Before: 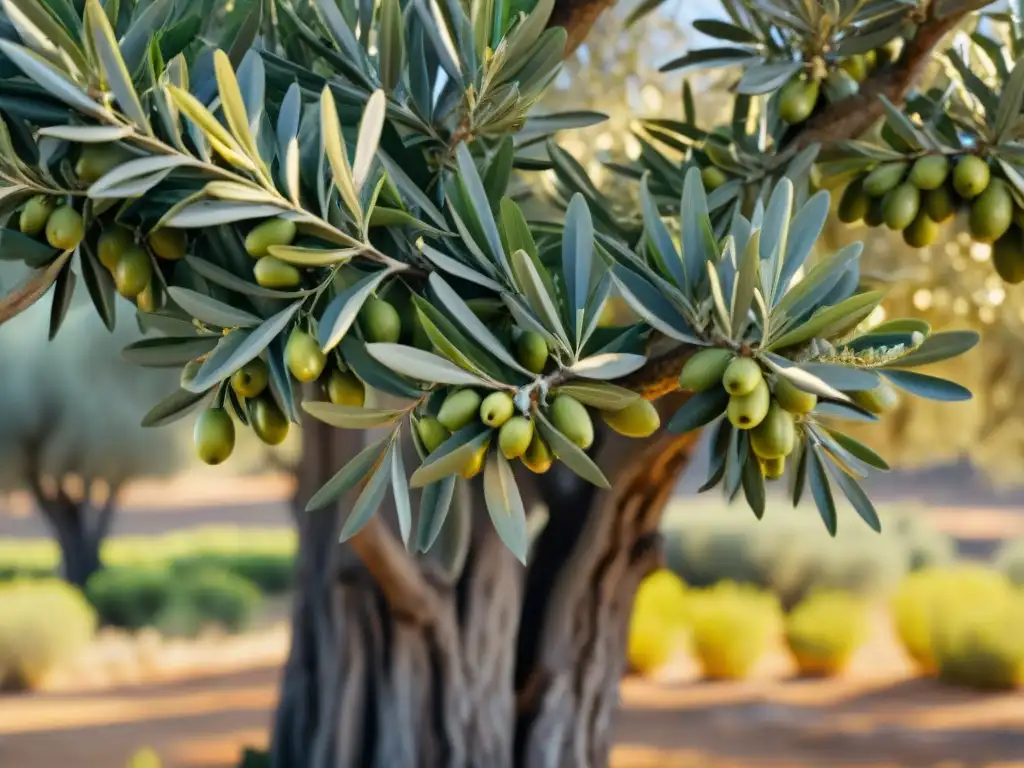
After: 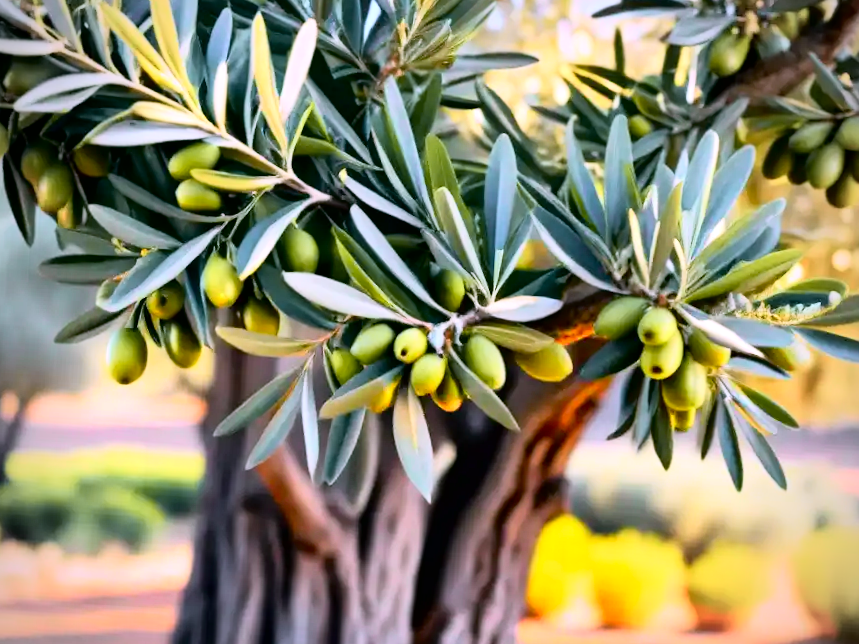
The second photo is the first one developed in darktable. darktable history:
crop and rotate: angle -3.27°, left 5.211%, top 5.211%, right 4.607%, bottom 4.607%
vignetting: on, module defaults
white balance: red 1.042, blue 1.17
shadows and highlights: shadows -10, white point adjustment 1.5, highlights 10
tone equalizer: -8 EV -0.417 EV, -7 EV -0.389 EV, -6 EV -0.333 EV, -5 EV -0.222 EV, -3 EV 0.222 EV, -2 EV 0.333 EV, -1 EV 0.389 EV, +0 EV 0.417 EV, edges refinement/feathering 500, mask exposure compensation -1.57 EV, preserve details no
exposure: black level correction 0.004, exposure 0.014 EV, compensate highlight preservation false
tone curve: curves: ch0 [(0, 0.005) (0.103, 0.097) (0.18, 0.22) (0.378, 0.482) (0.504, 0.631) (0.663, 0.801) (0.834, 0.914) (1, 0.971)]; ch1 [(0, 0) (0.172, 0.123) (0.324, 0.253) (0.396, 0.388) (0.478, 0.461) (0.499, 0.498) (0.522, 0.528) (0.604, 0.692) (0.704, 0.818) (1, 1)]; ch2 [(0, 0) (0.411, 0.424) (0.496, 0.5) (0.515, 0.519) (0.555, 0.585) (0.628, 0.703) (1, 1)], color space Lab, independent channels, preserve colors none
